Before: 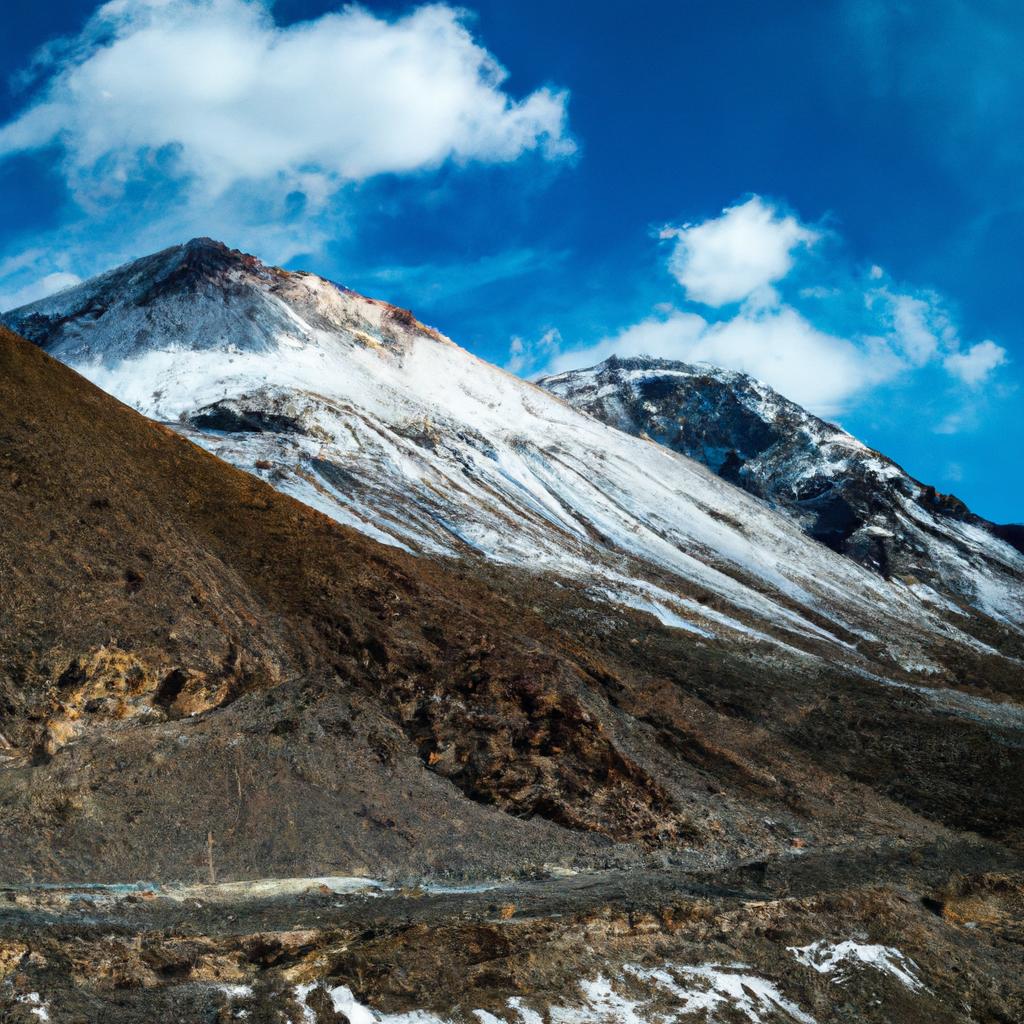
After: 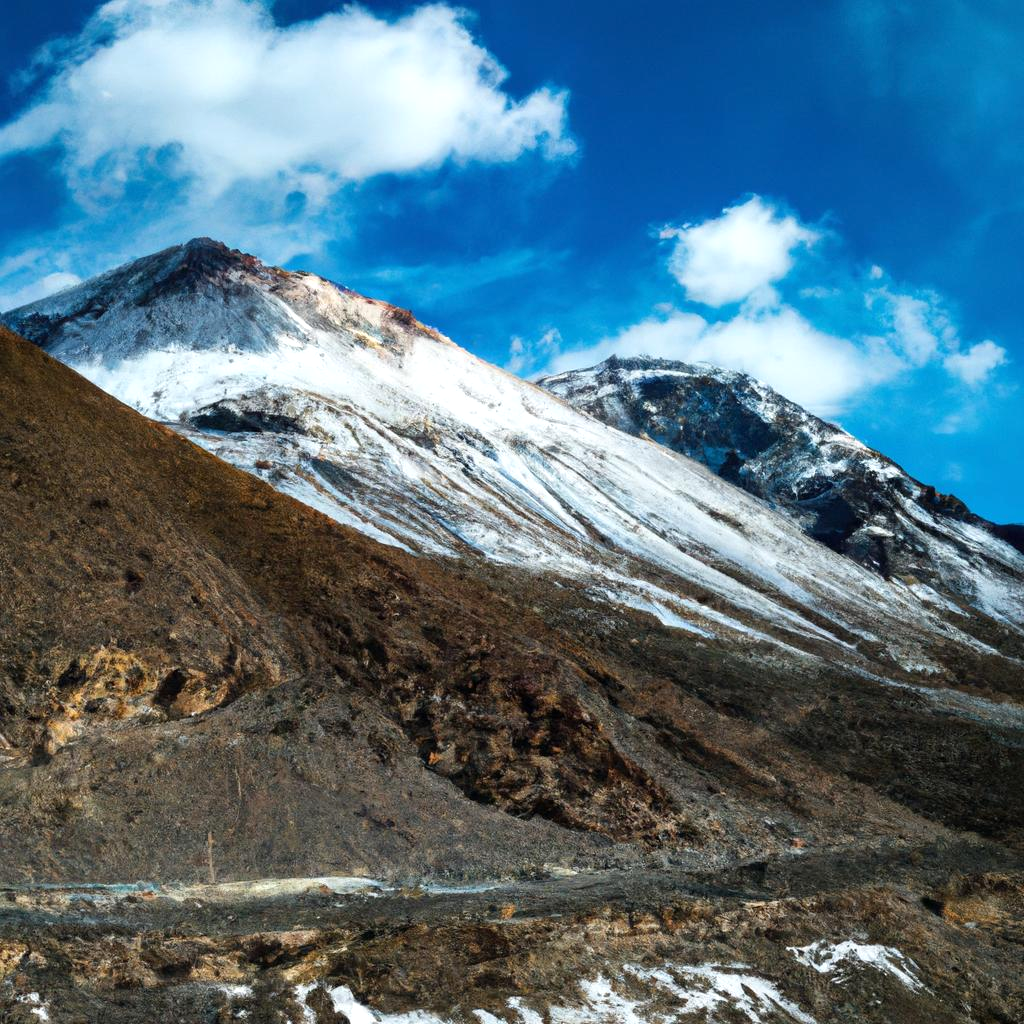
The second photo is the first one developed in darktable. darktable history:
exposure: exposure 0.201 EV, compensate exposure bias true, compensate highlight preservation false
